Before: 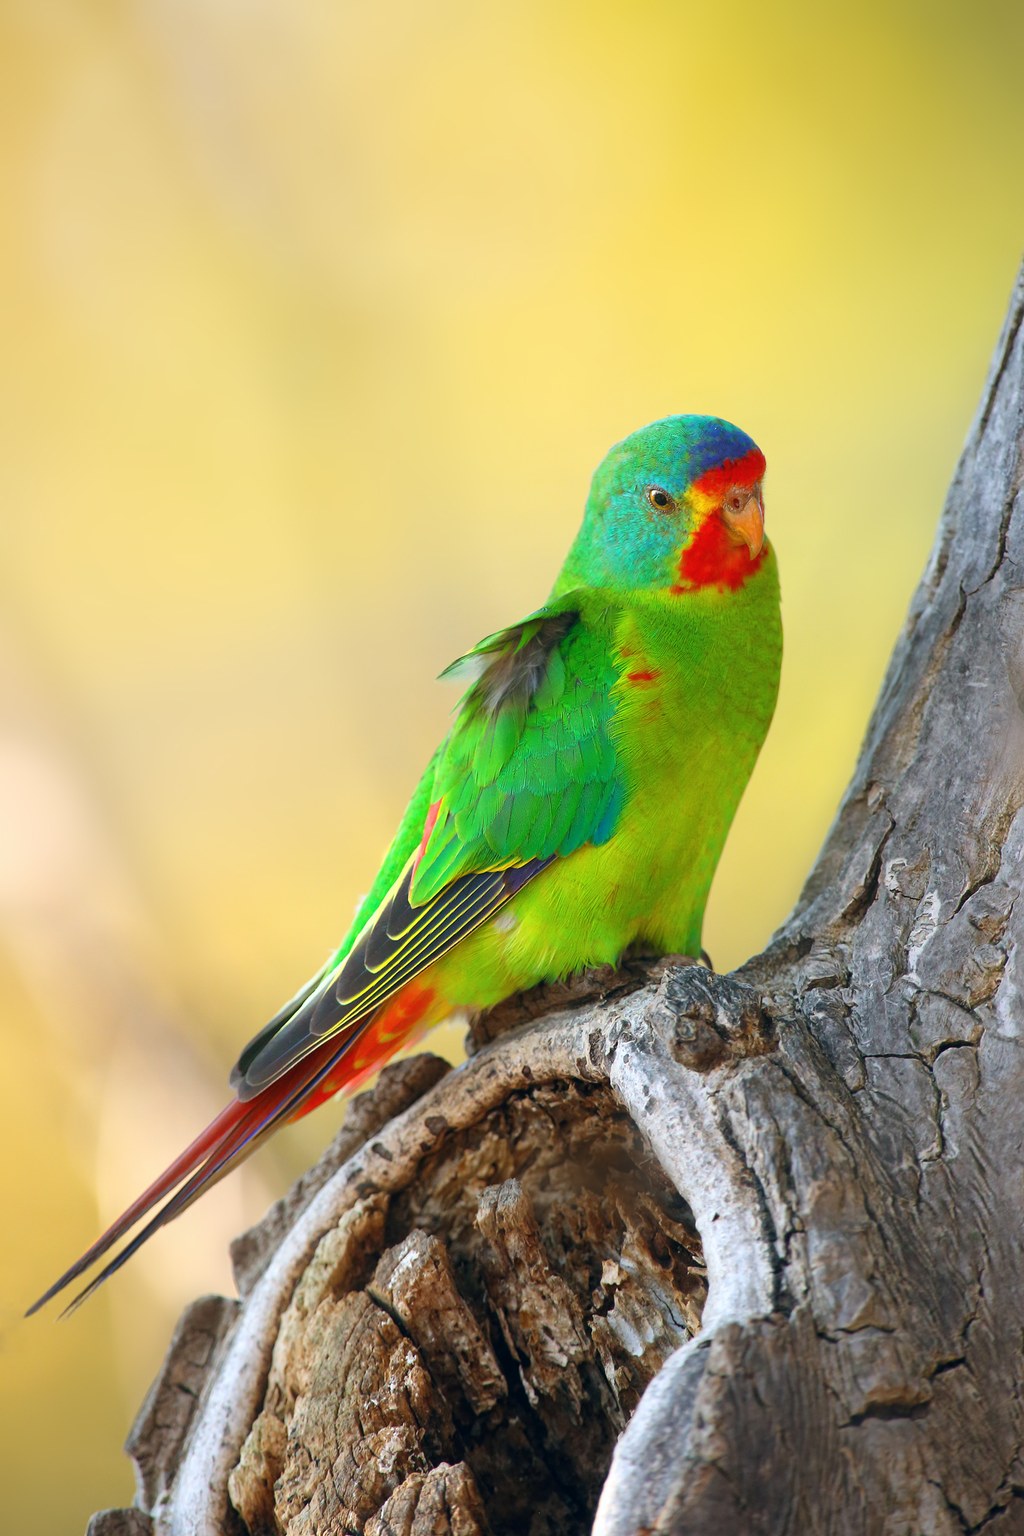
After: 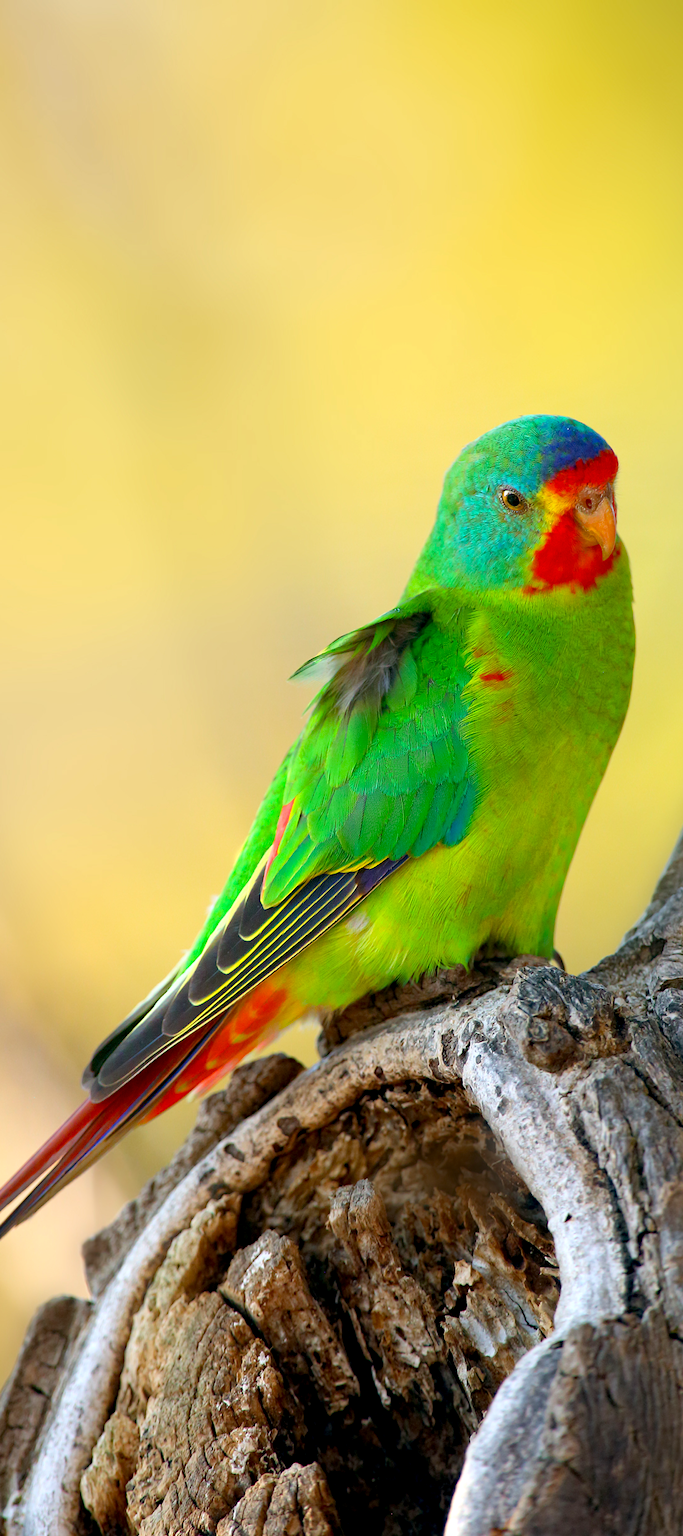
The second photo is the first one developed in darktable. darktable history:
exposure: black level correction 0.009, exposure 0.015 EV, compensate highlight preservation false
crop and rotate: left 14.491%, right 18.757%
haze removal: compatibility mode true, adaptive false
